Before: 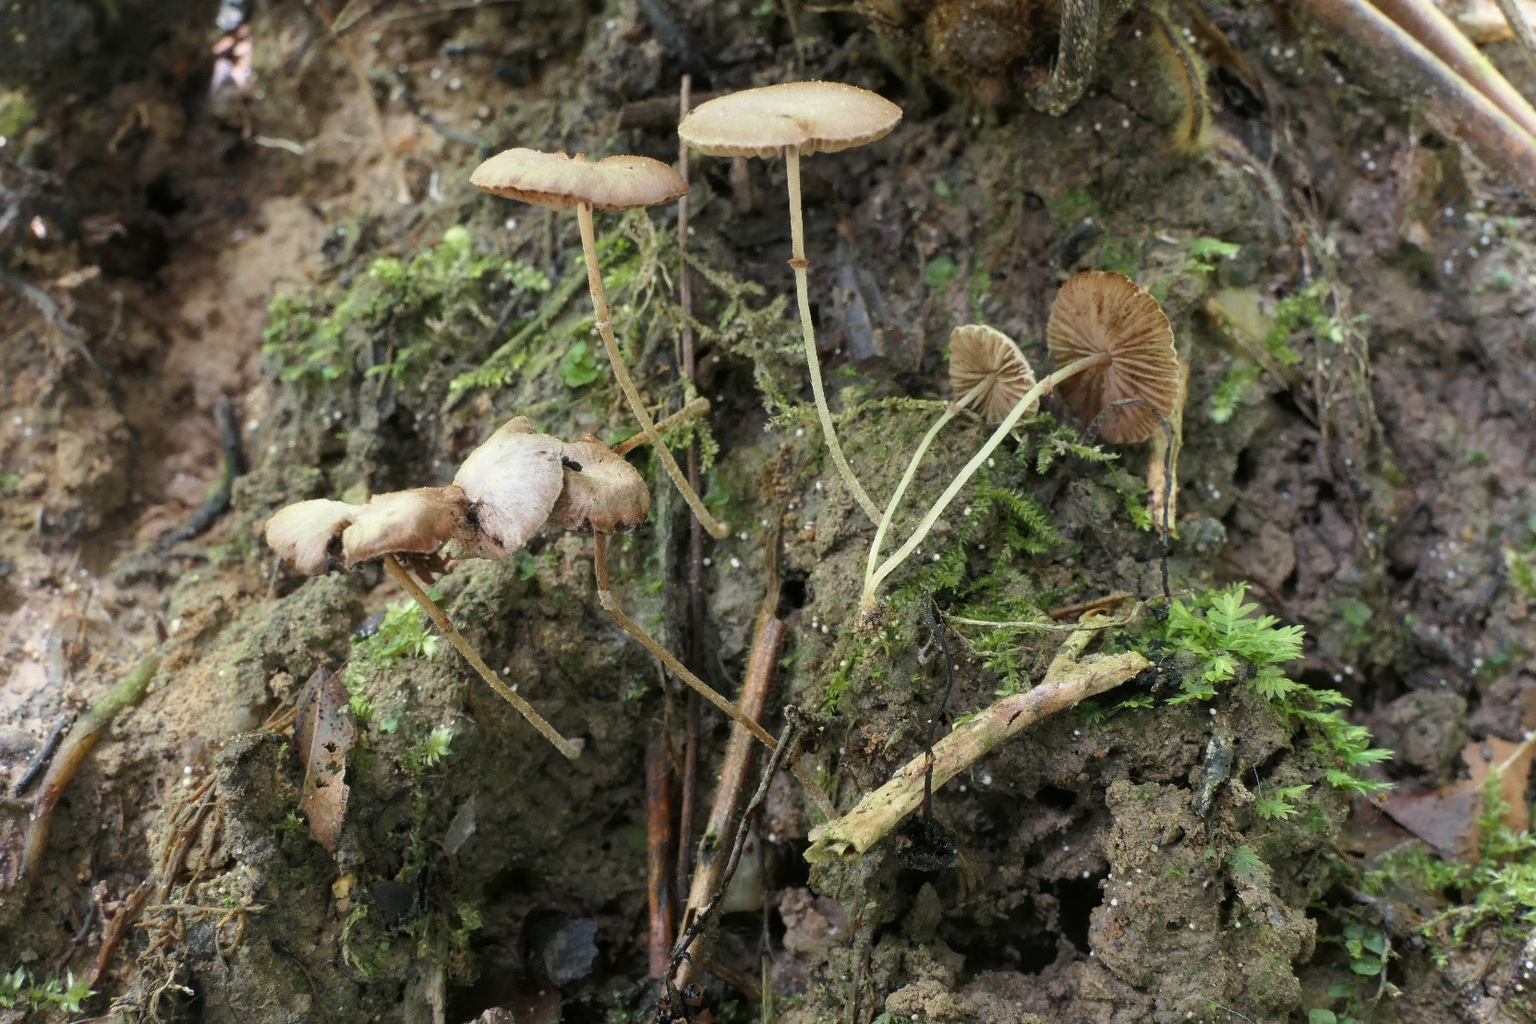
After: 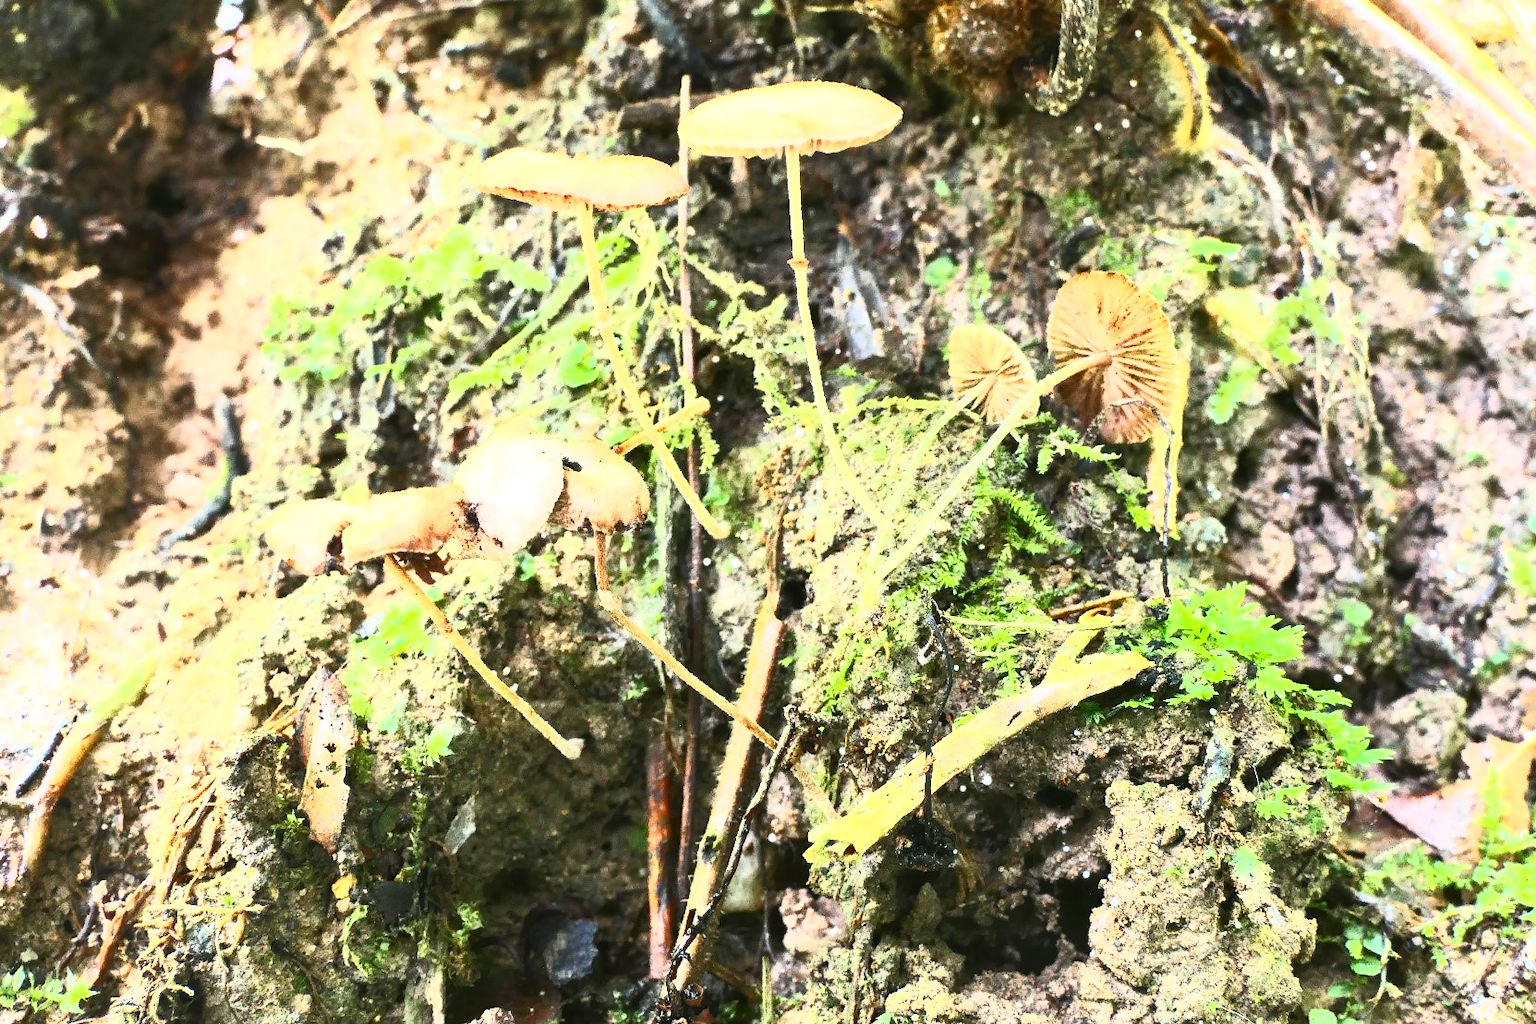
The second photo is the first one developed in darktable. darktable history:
exposure: black level correction 0, exposure 1 EV, compensate exposure bias true, compensate highlight preservation false
contrast brightness saturation: contrast 0.83, brightness 0.59, saturation 0.59
